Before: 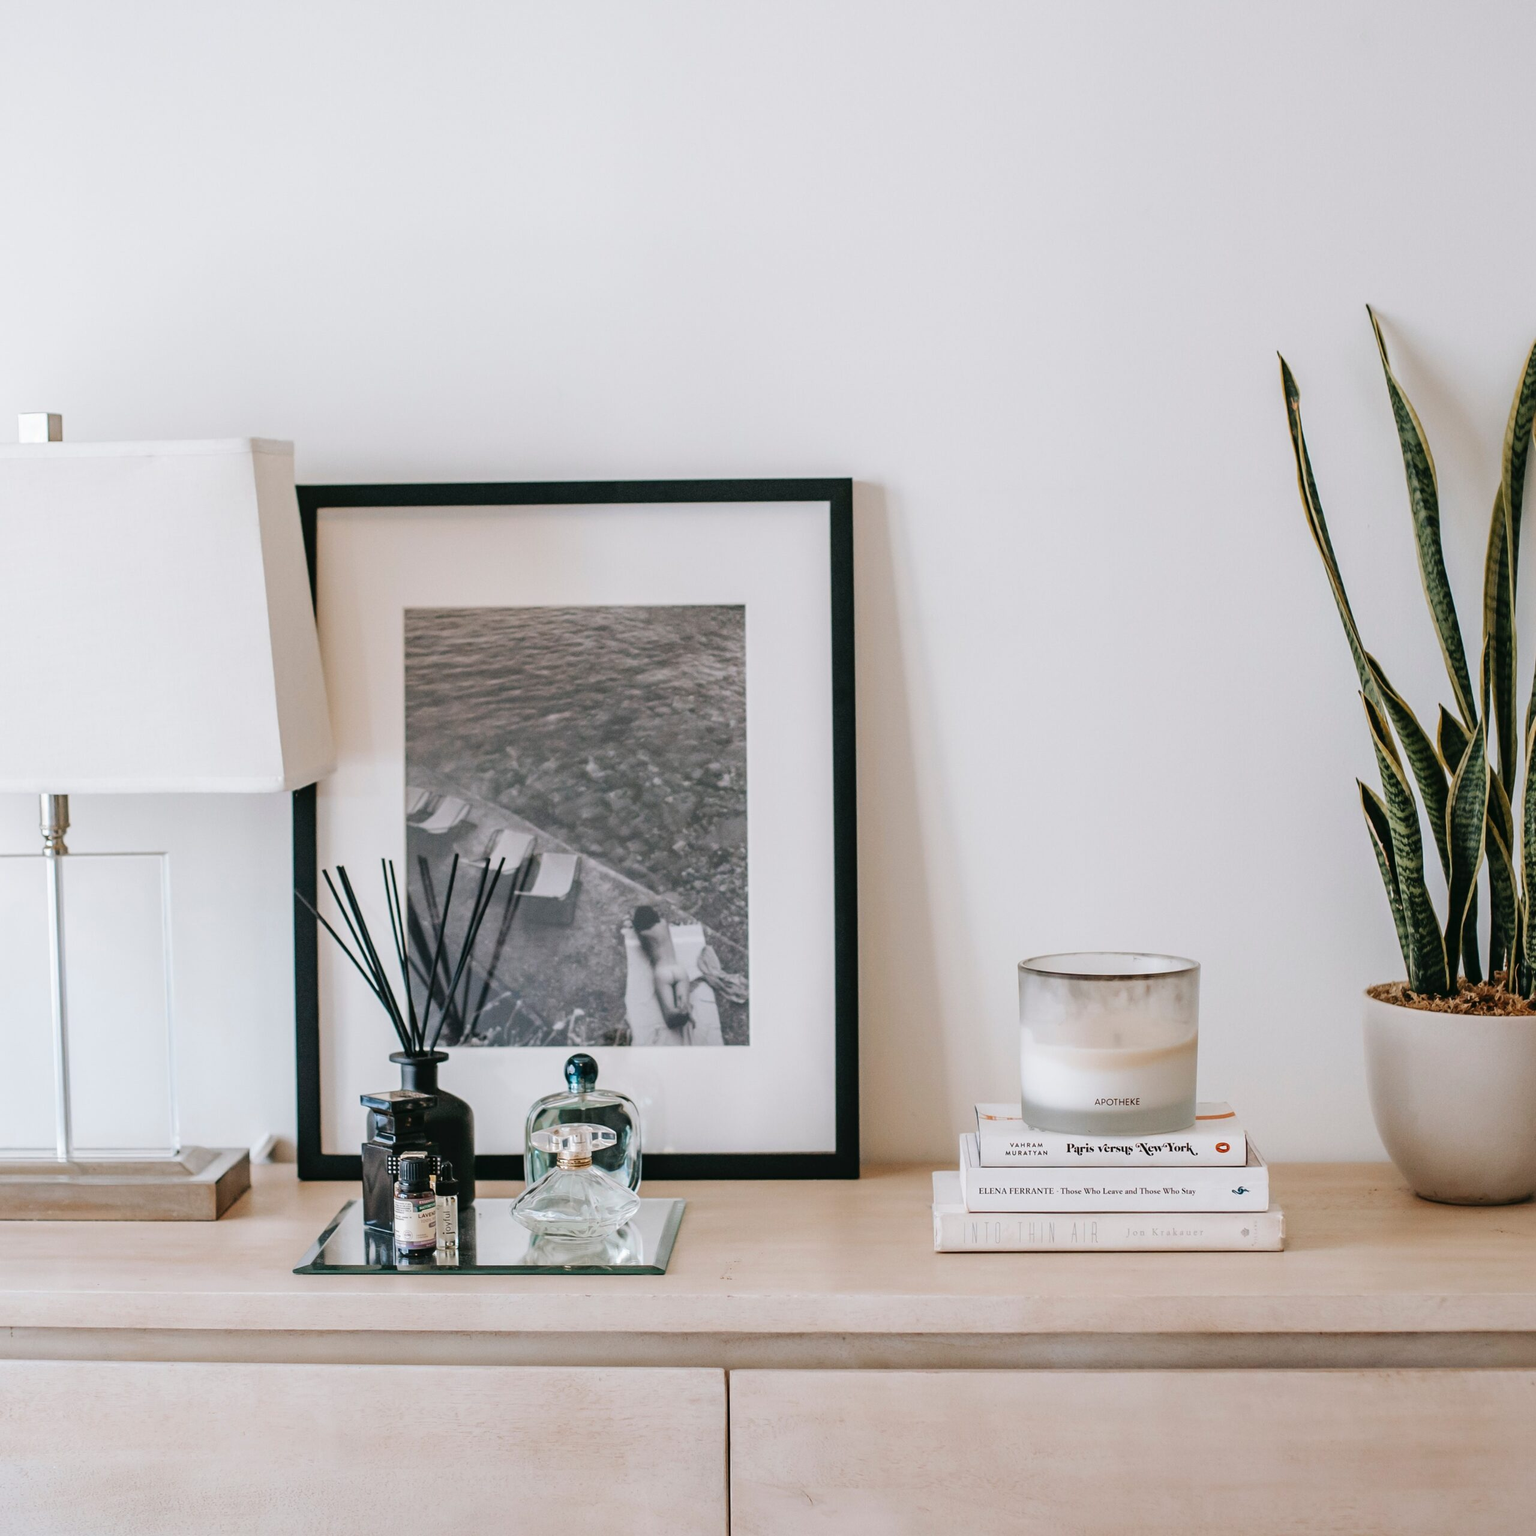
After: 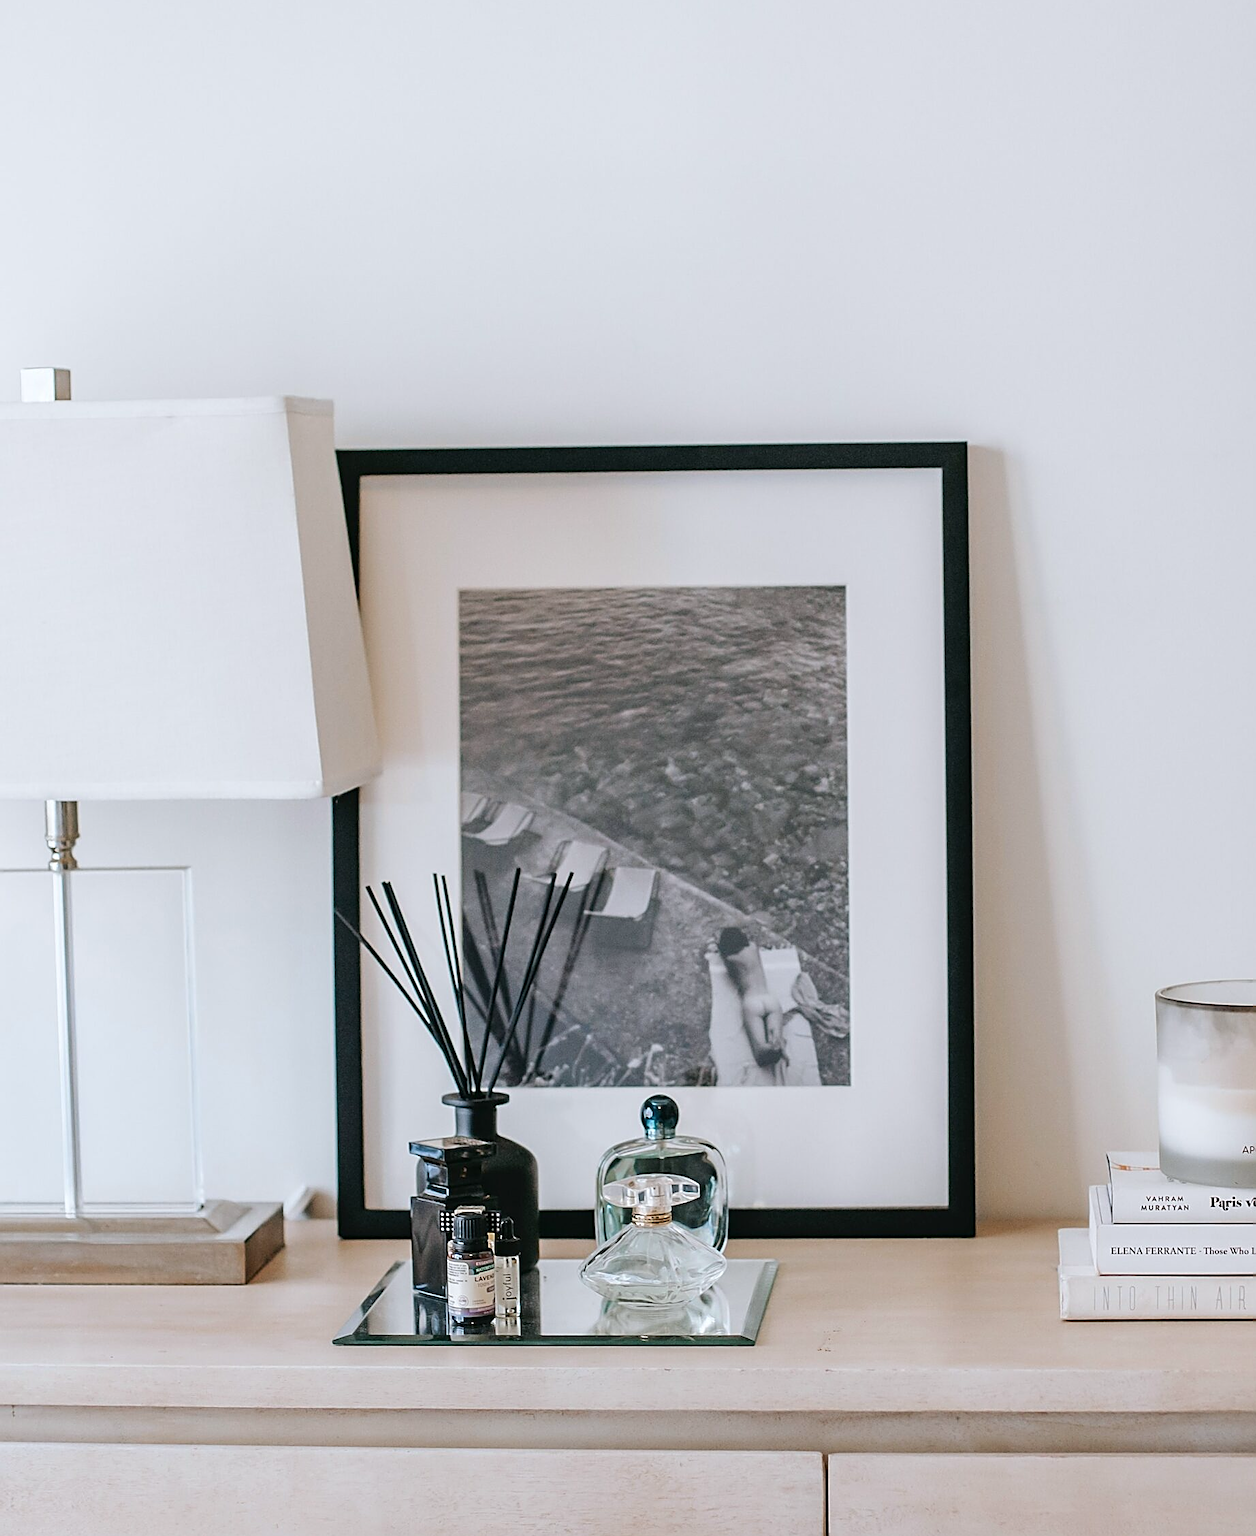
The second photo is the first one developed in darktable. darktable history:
sharpen: amount 0.75
crop: top 5.803%, right 27.864%, bottom 5.804%
white balance: red 0.982, blue 1.018
